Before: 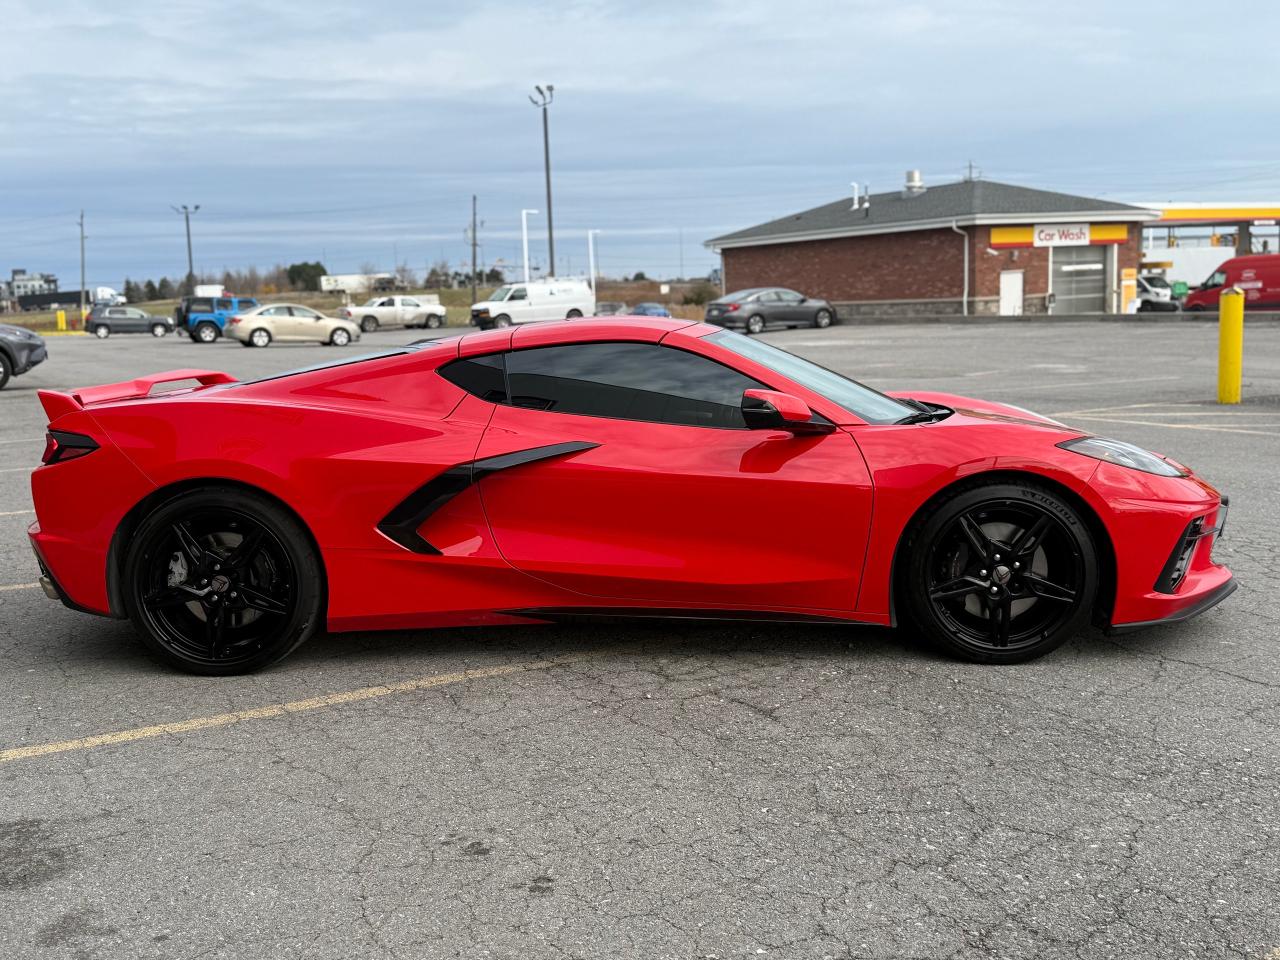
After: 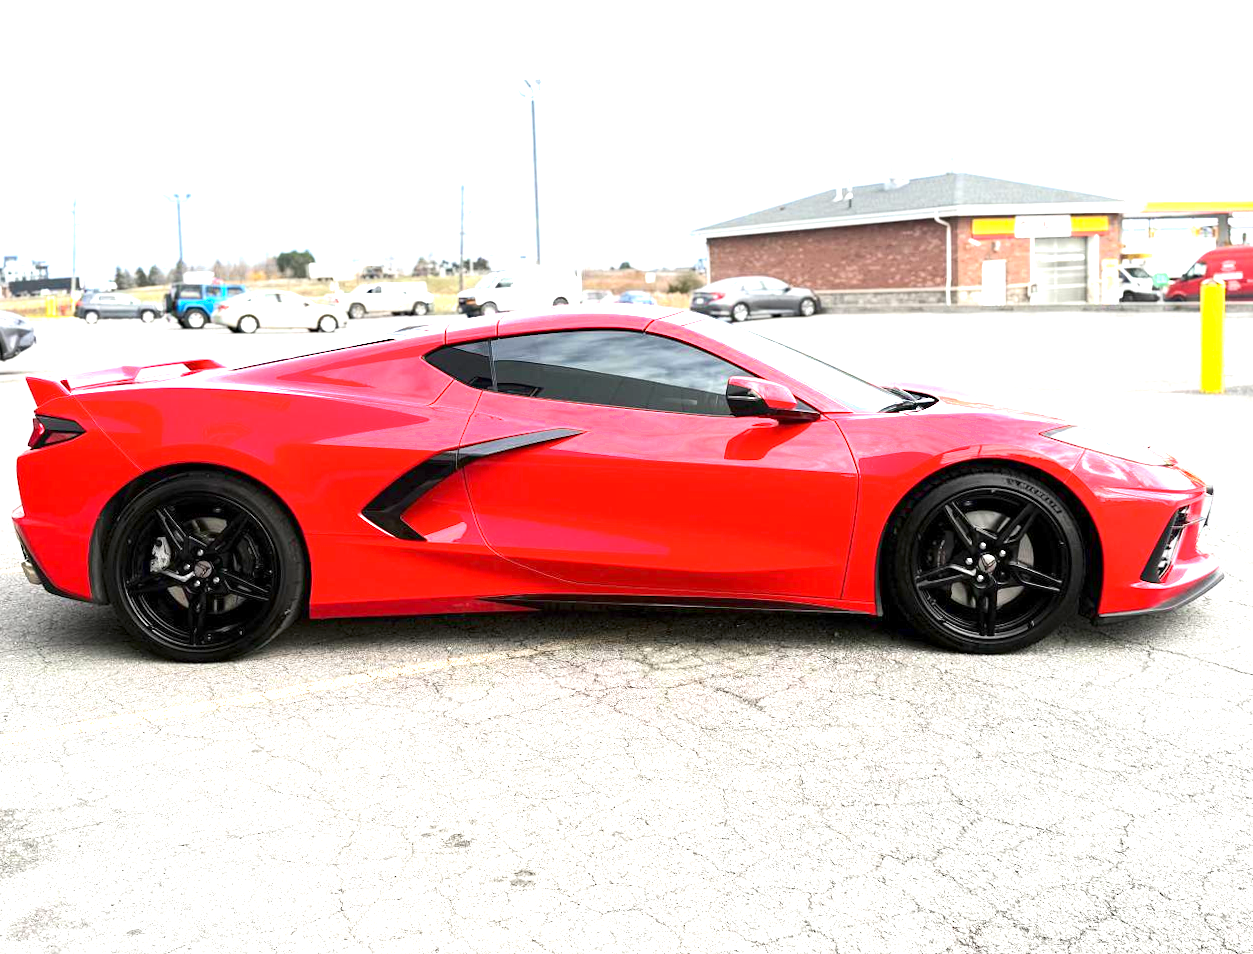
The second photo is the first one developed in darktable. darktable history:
rotate and perspective: rotation 0.226°, lens shift (vertical) -0.042, crop left 0.023, crop right 0.982, crop top 0.006, crop bottom 0.994
exposure: exposure 2 EV, compensate highlight preservation false
shadows and highlights: shadows -30, highlights 30
color zones: curves: ch0 [(0, 0.5) (0.143, 0.5) (0.286, 0.5) (0.429, 0.5) (0.62, 0.489) (0.714, 0.445) (0.844, 0.496) (1, 0.5)]; ch1 [(0, 0.5) (0.143, 0.5) (0.286, 0.5) (0.429, 0.5) (0.571, 0.5) (0.714, 0.523) (0.857, 0.5) (1, 0.5)]
